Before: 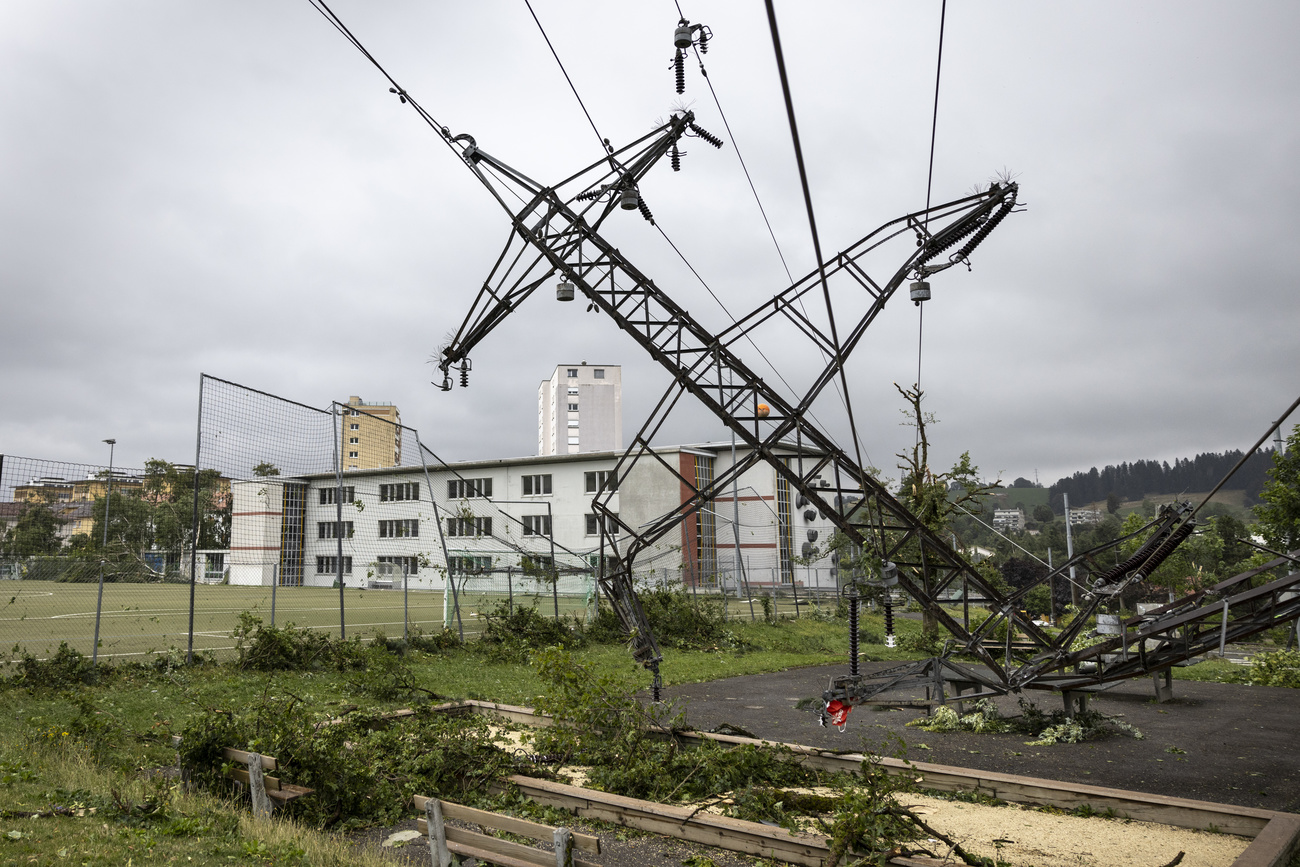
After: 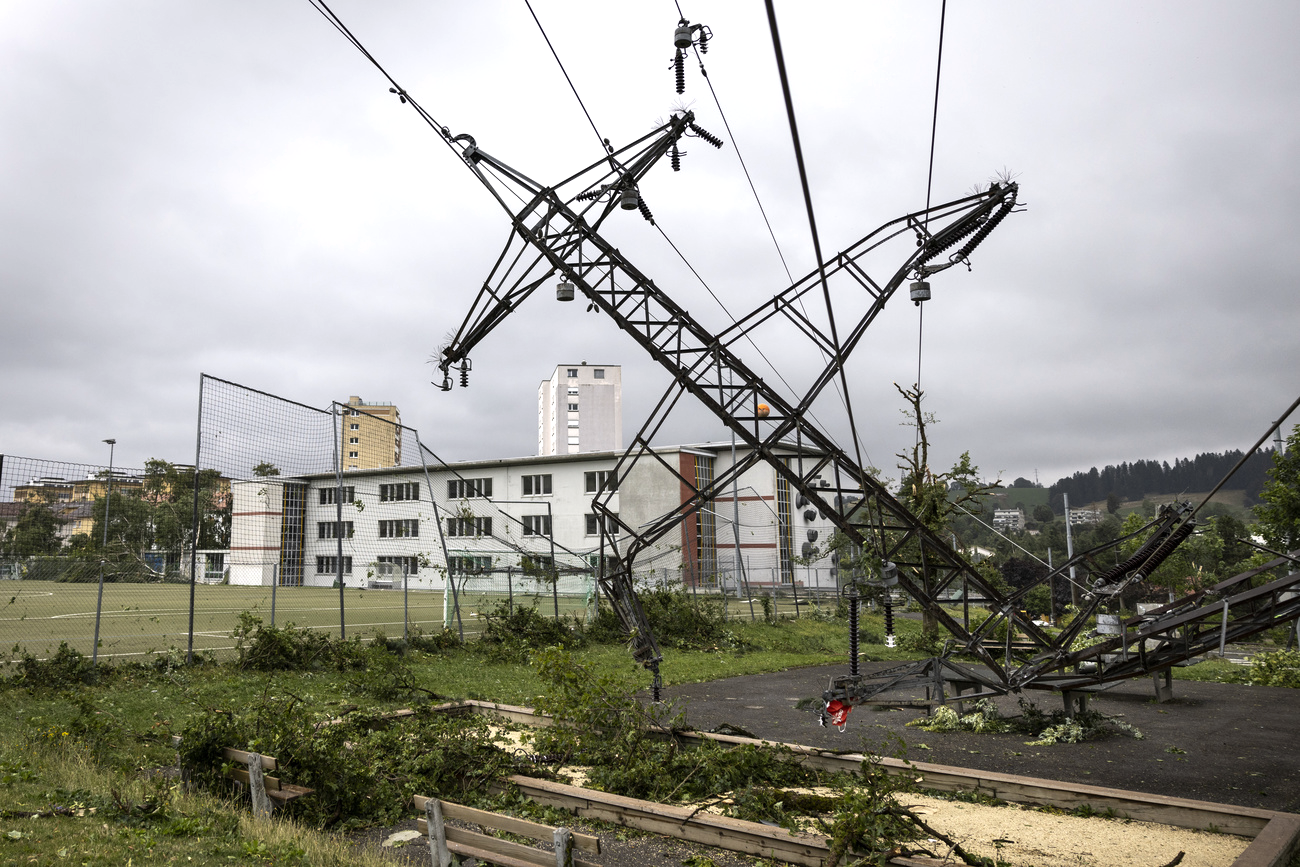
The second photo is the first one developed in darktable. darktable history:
color balance rgb: highlights gain › chroma 0.204%, highlights gain › hue 331.56°, perceptual saturation grading › global saturation 0.893%, perceptual brilliance grading › highlights 5.714%, perceptual brilliance grading › shadows -9.862%
